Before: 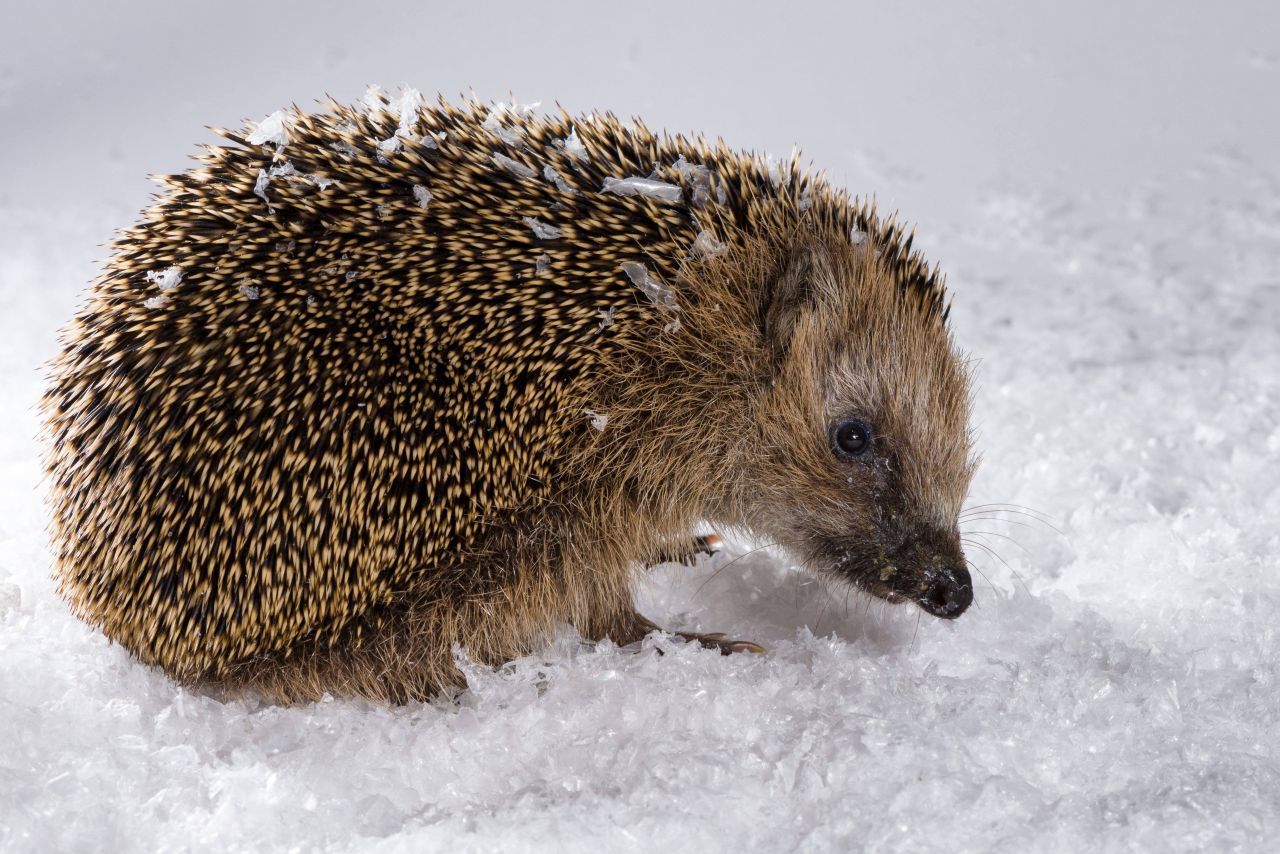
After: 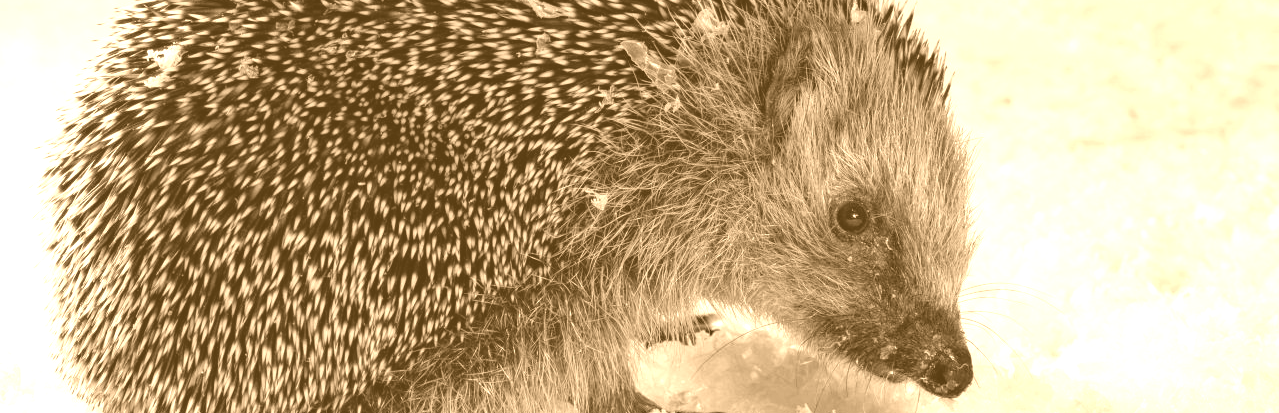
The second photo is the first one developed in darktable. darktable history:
colorize: hue 28.8°, source mix 100%
crop and rotate: top 26.056%, bottom 25.543%
haze removal: compatibility mode true, adaptive false
